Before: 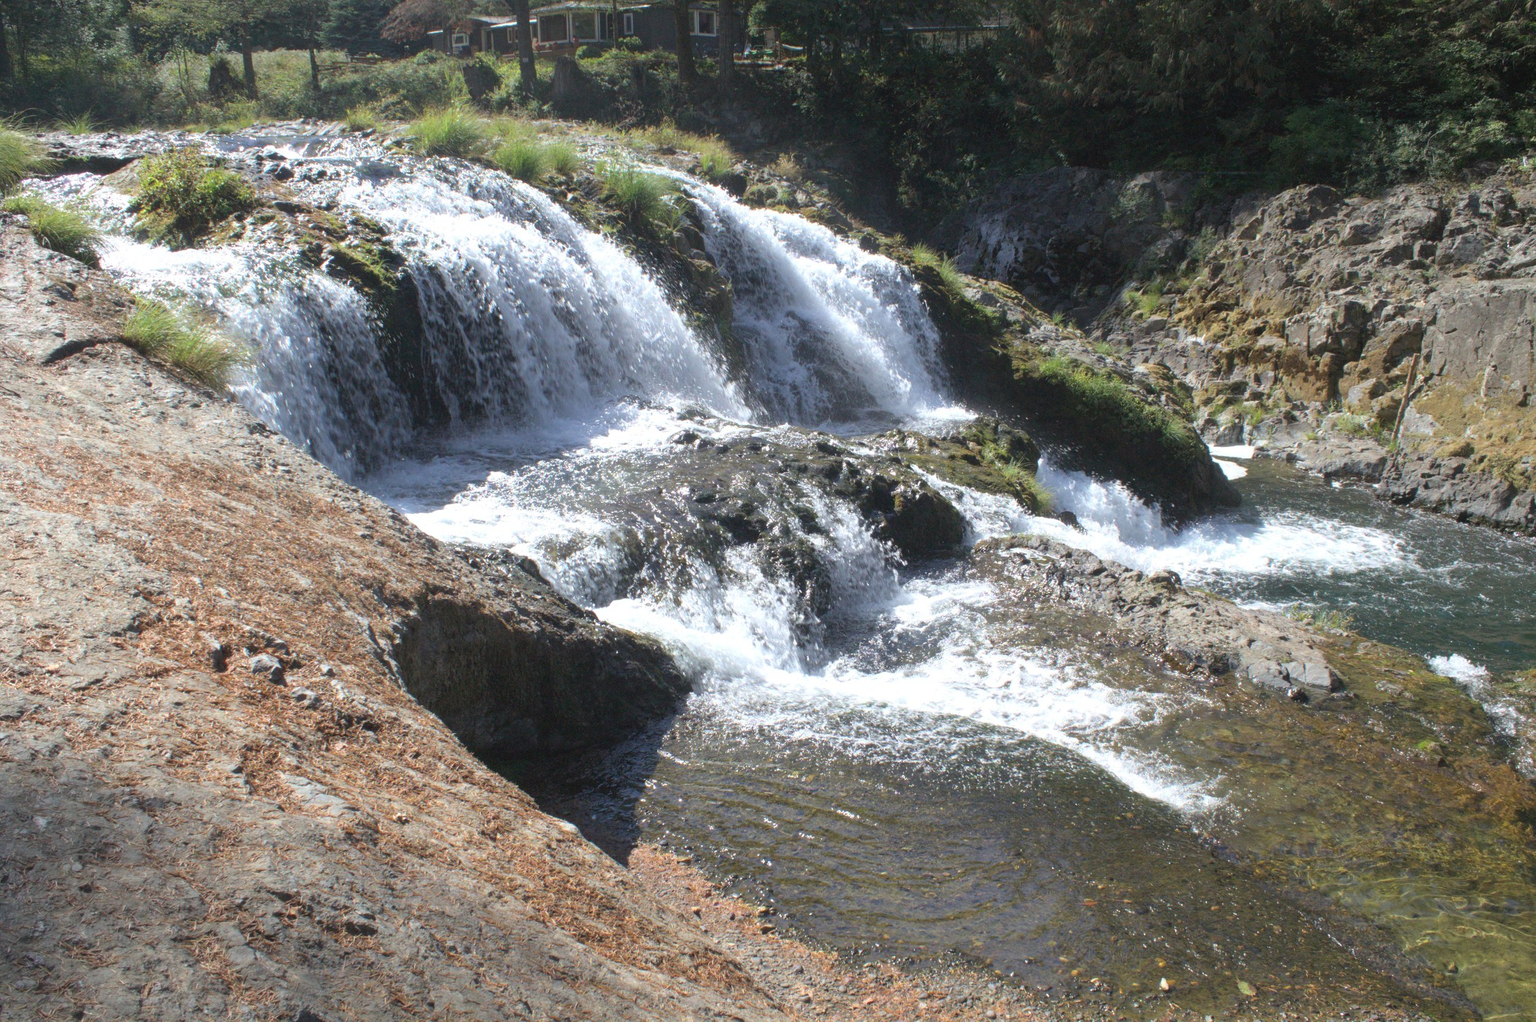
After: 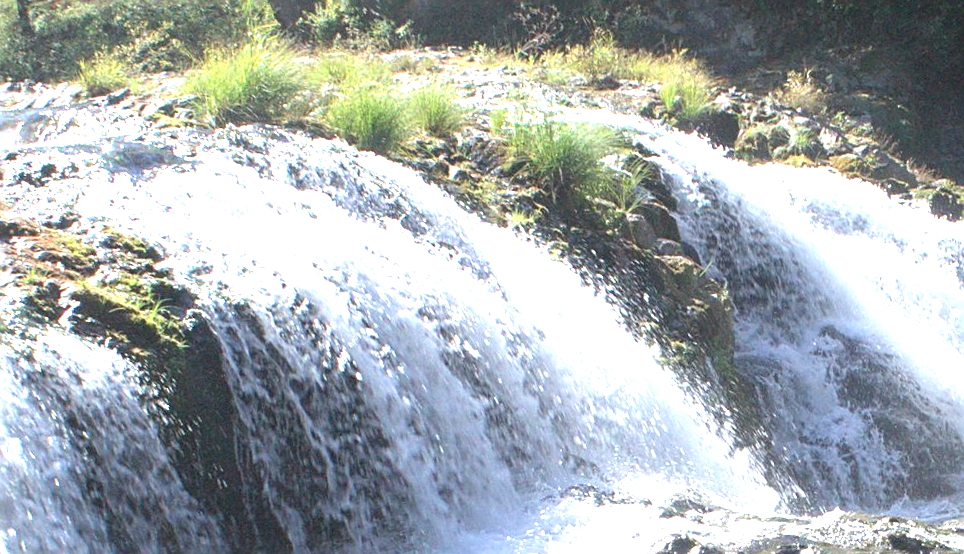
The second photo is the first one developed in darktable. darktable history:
crop: left 15.452%, top 5.459%, right 43.956%, bottom 56.62%
exposure: black level correction 0, exposure 1.2 EV, compensate highlight preservation false
sharpen: on, module defaults
rotate and perspective: rotation -5°, crop left 0.05, crop right 0.952, crop top 0.11, crop bottom 0.89
